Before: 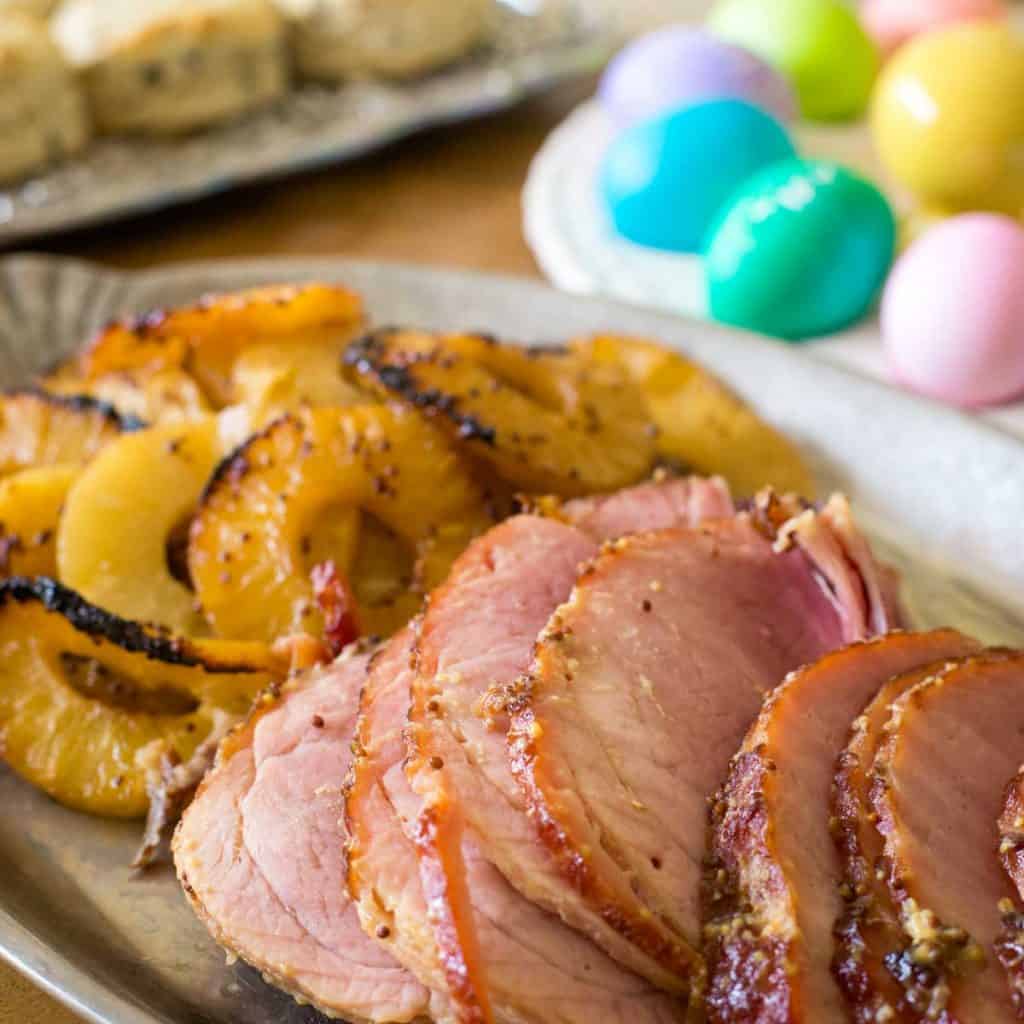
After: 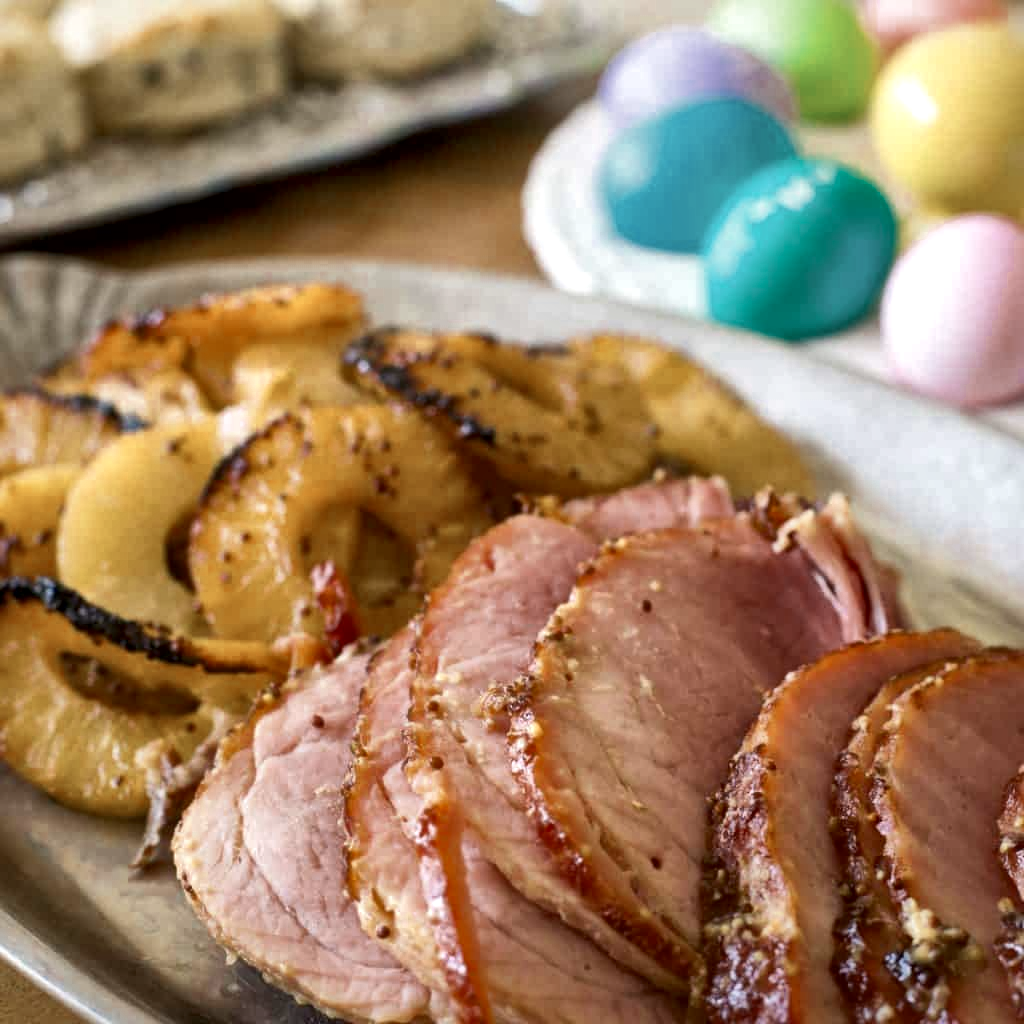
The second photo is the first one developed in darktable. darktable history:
local contrast: mode bilateral grid, contrast 21, coarseness 49, detail 162%, midtone range 0.2
color zones: curves: ch0 [(0, 0.5) (0.125, 0.4) (0.25, 0.5) (0.375, 0.4) (0.5, 0.4) (0.625, 0.35) (0.75, 0.35) (0.875, 0.5)]; ch1 [(0, 0.35) (0.125, 0.45) (0.25, 0.35) (0.375, 0.35) (0.5, 0.35) (0.625, 0.35) (0.75, 0.45) (0.875, 0.35)]; ch2 [(0, 0.6) (0.125, 0.5) (0.25, 0.5) (0.375, 0.6) (0.5, 0.6) (0.625, 0.5) (0.75, 0.5) (0.875, 0.5)]
